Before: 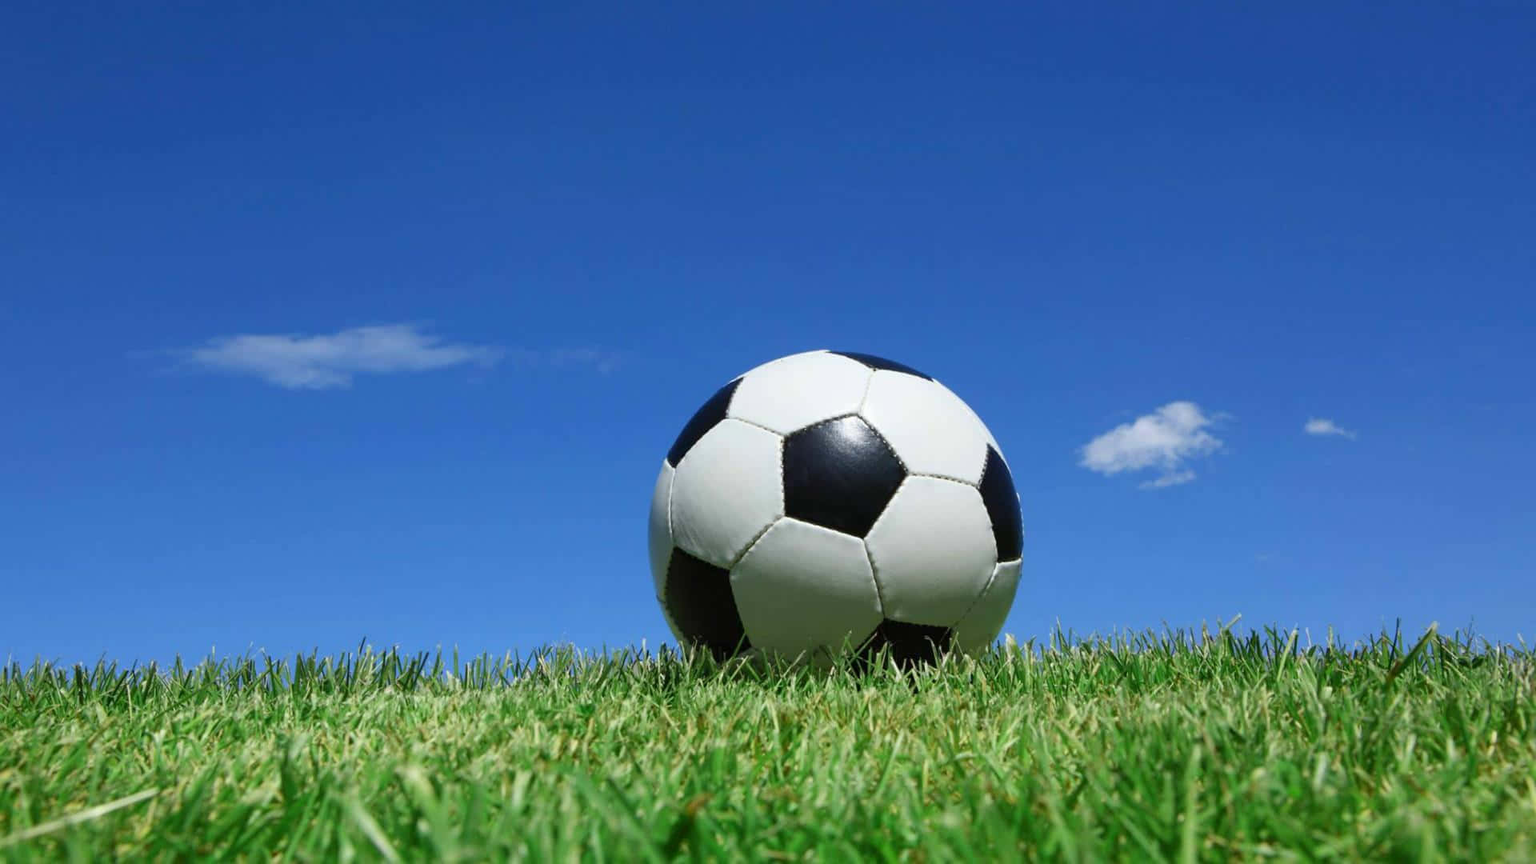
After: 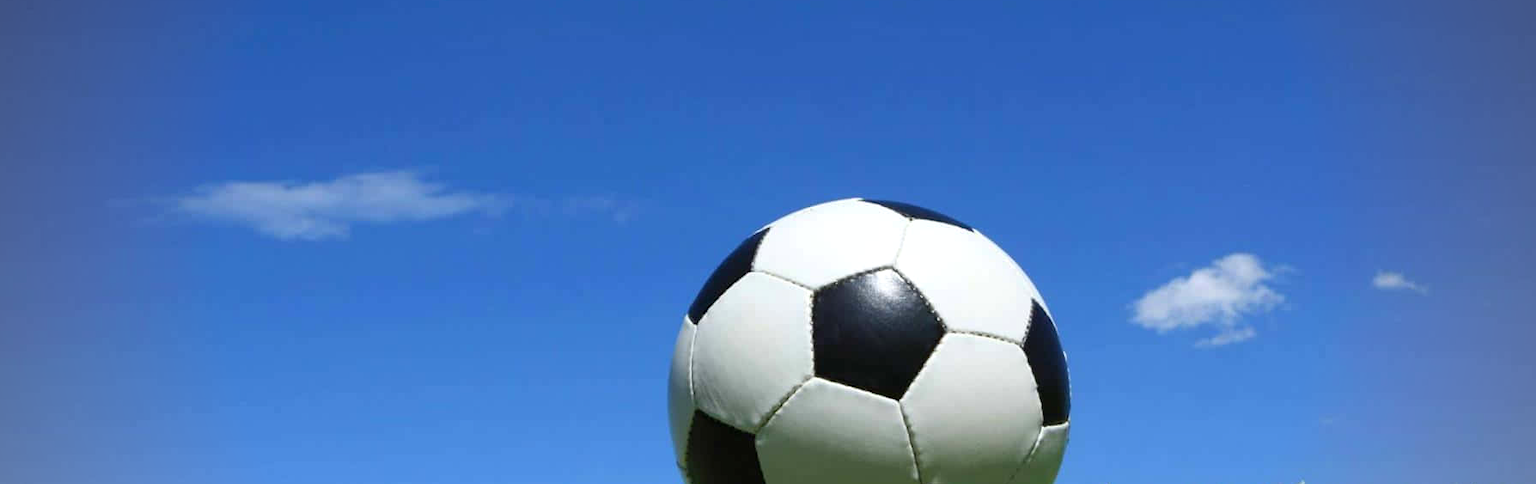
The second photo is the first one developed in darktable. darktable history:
crop: left 1.744%, top 19.225%, right 5.069%, bottom 28.357%
exposure: exposure 0.2 EV, compensate highlight preservation false
vignetting: fall-off start 71.74%
